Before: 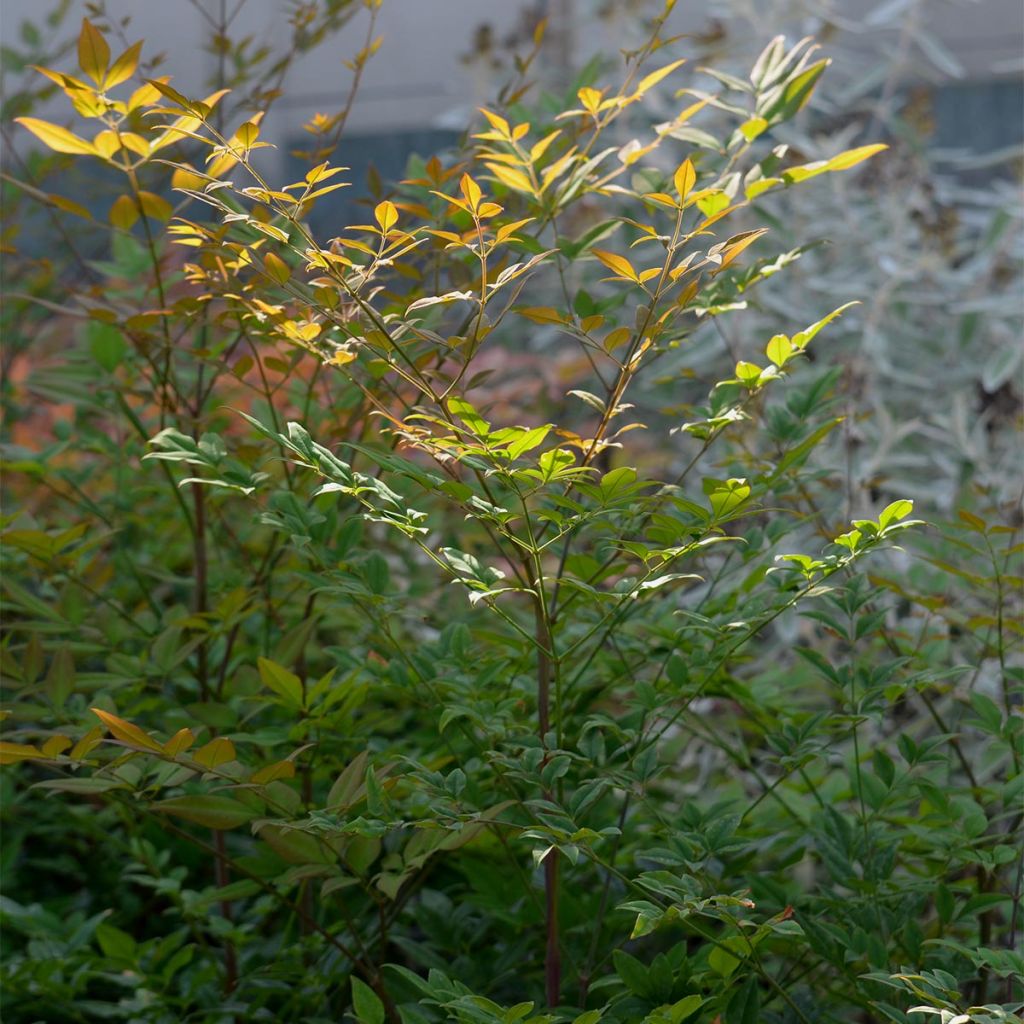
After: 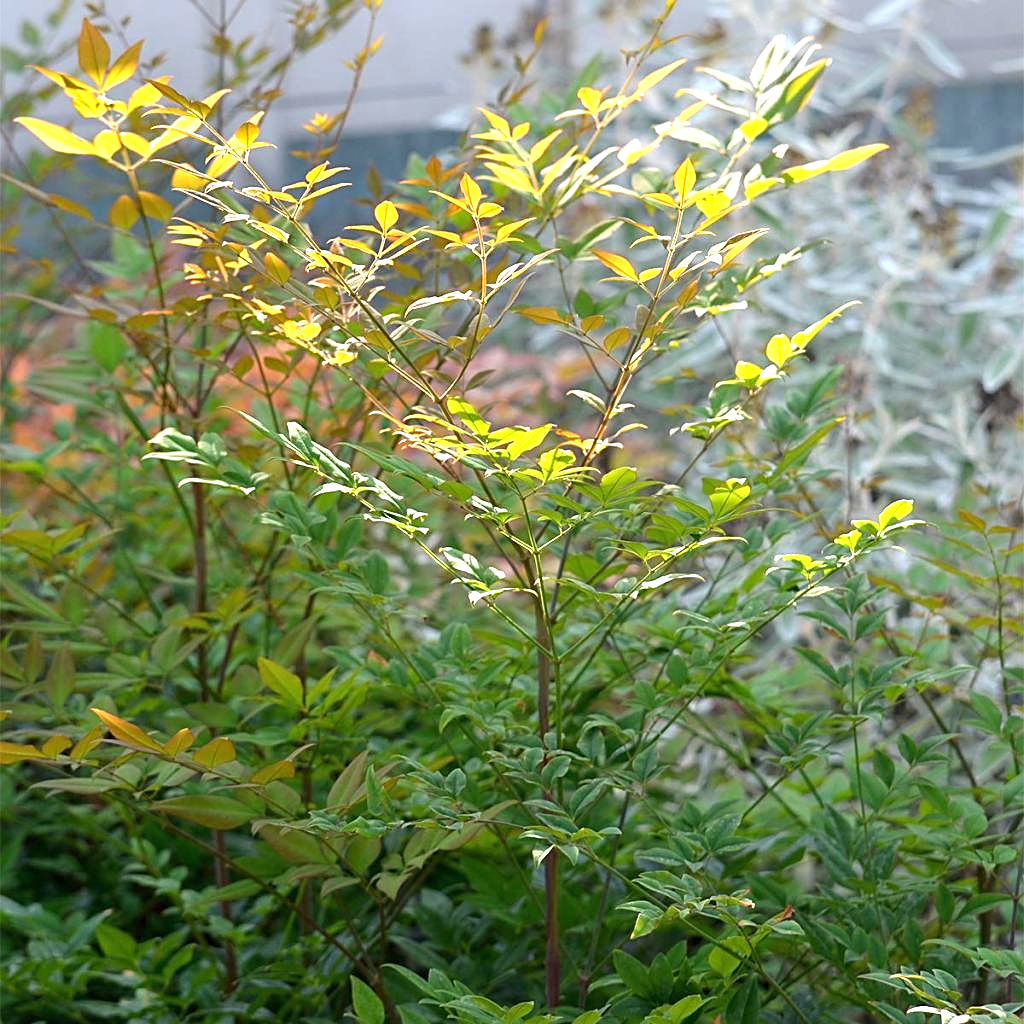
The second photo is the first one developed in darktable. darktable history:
exposure: black level correction 0, exposure 1.2 EV, compensate highlight preservation false
sharpen: on, module defaults
